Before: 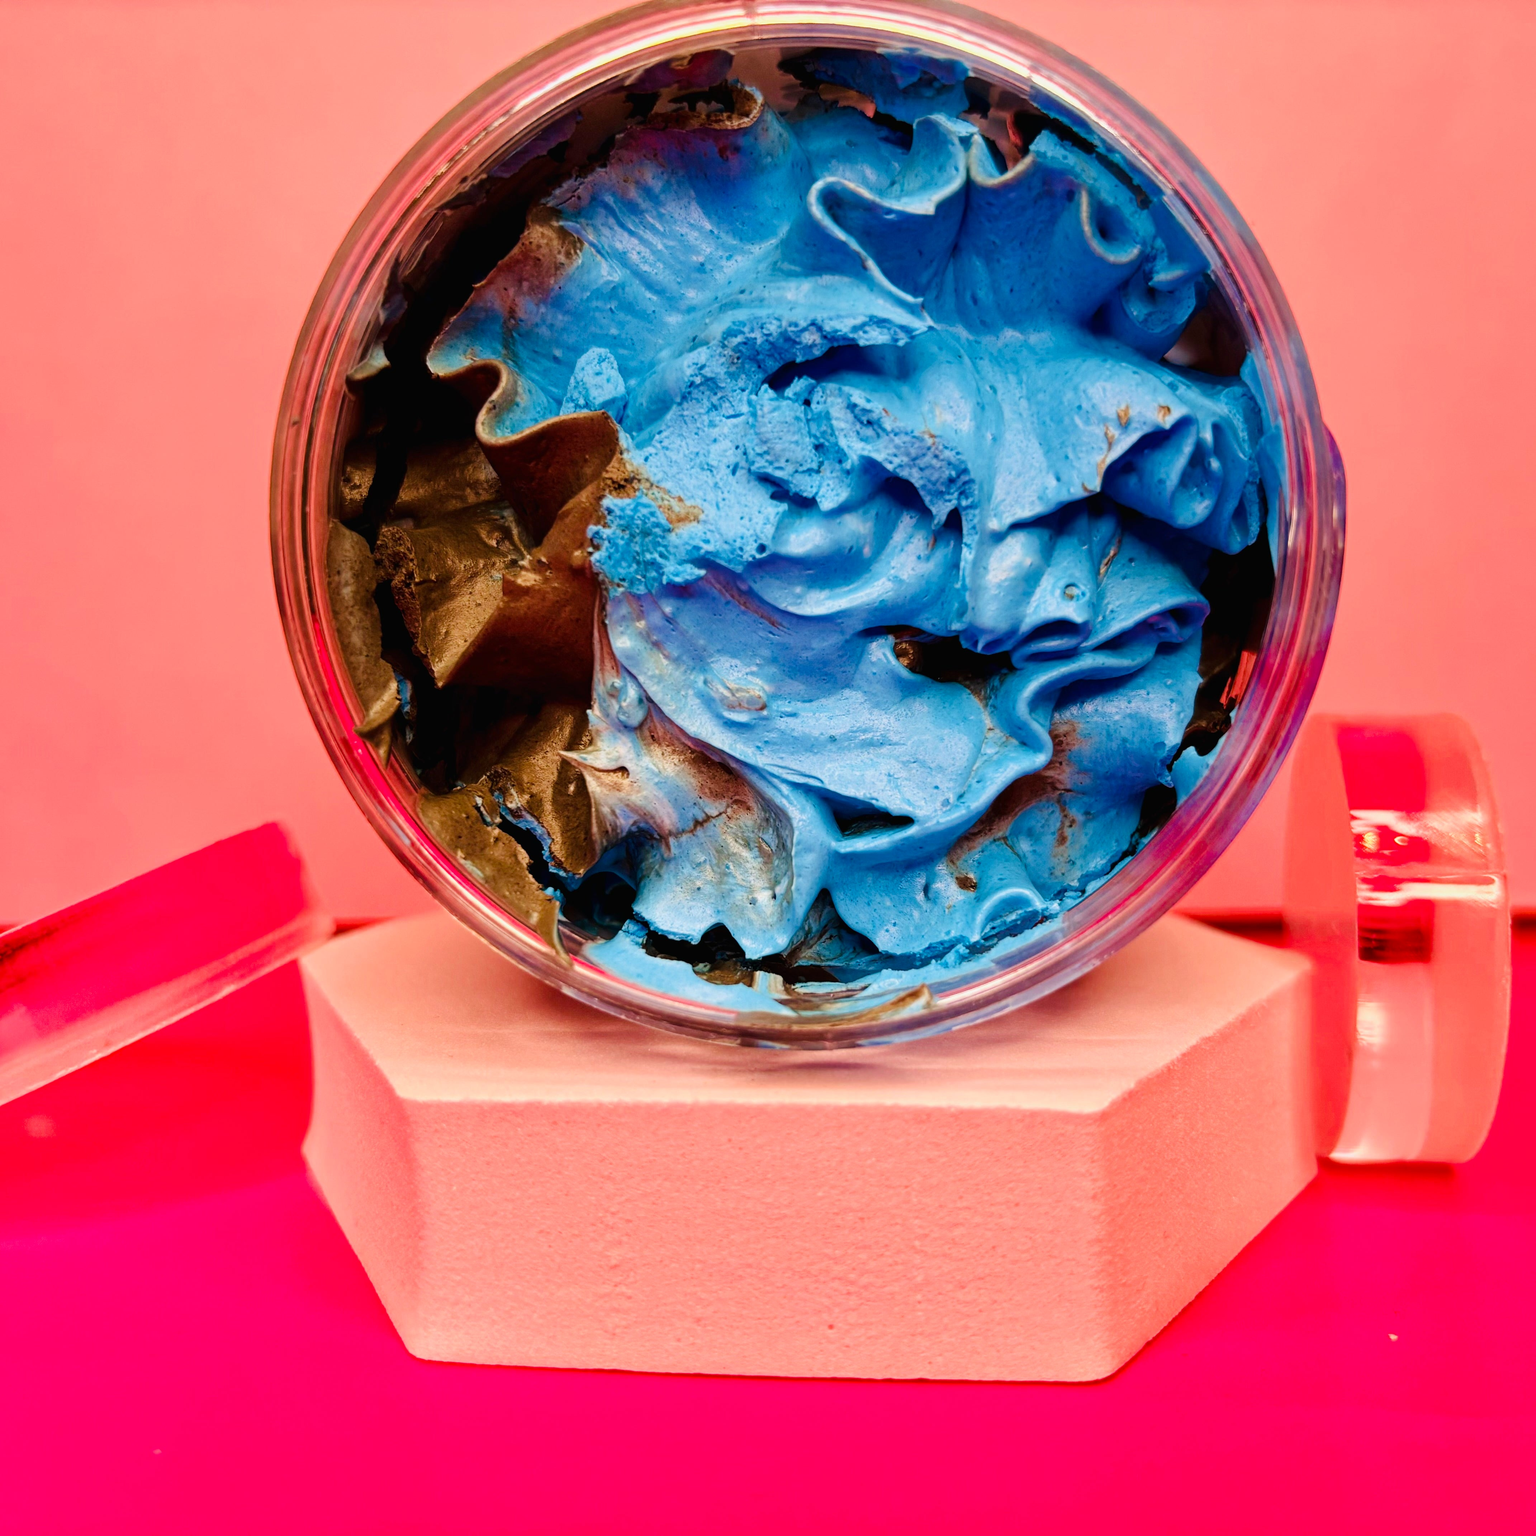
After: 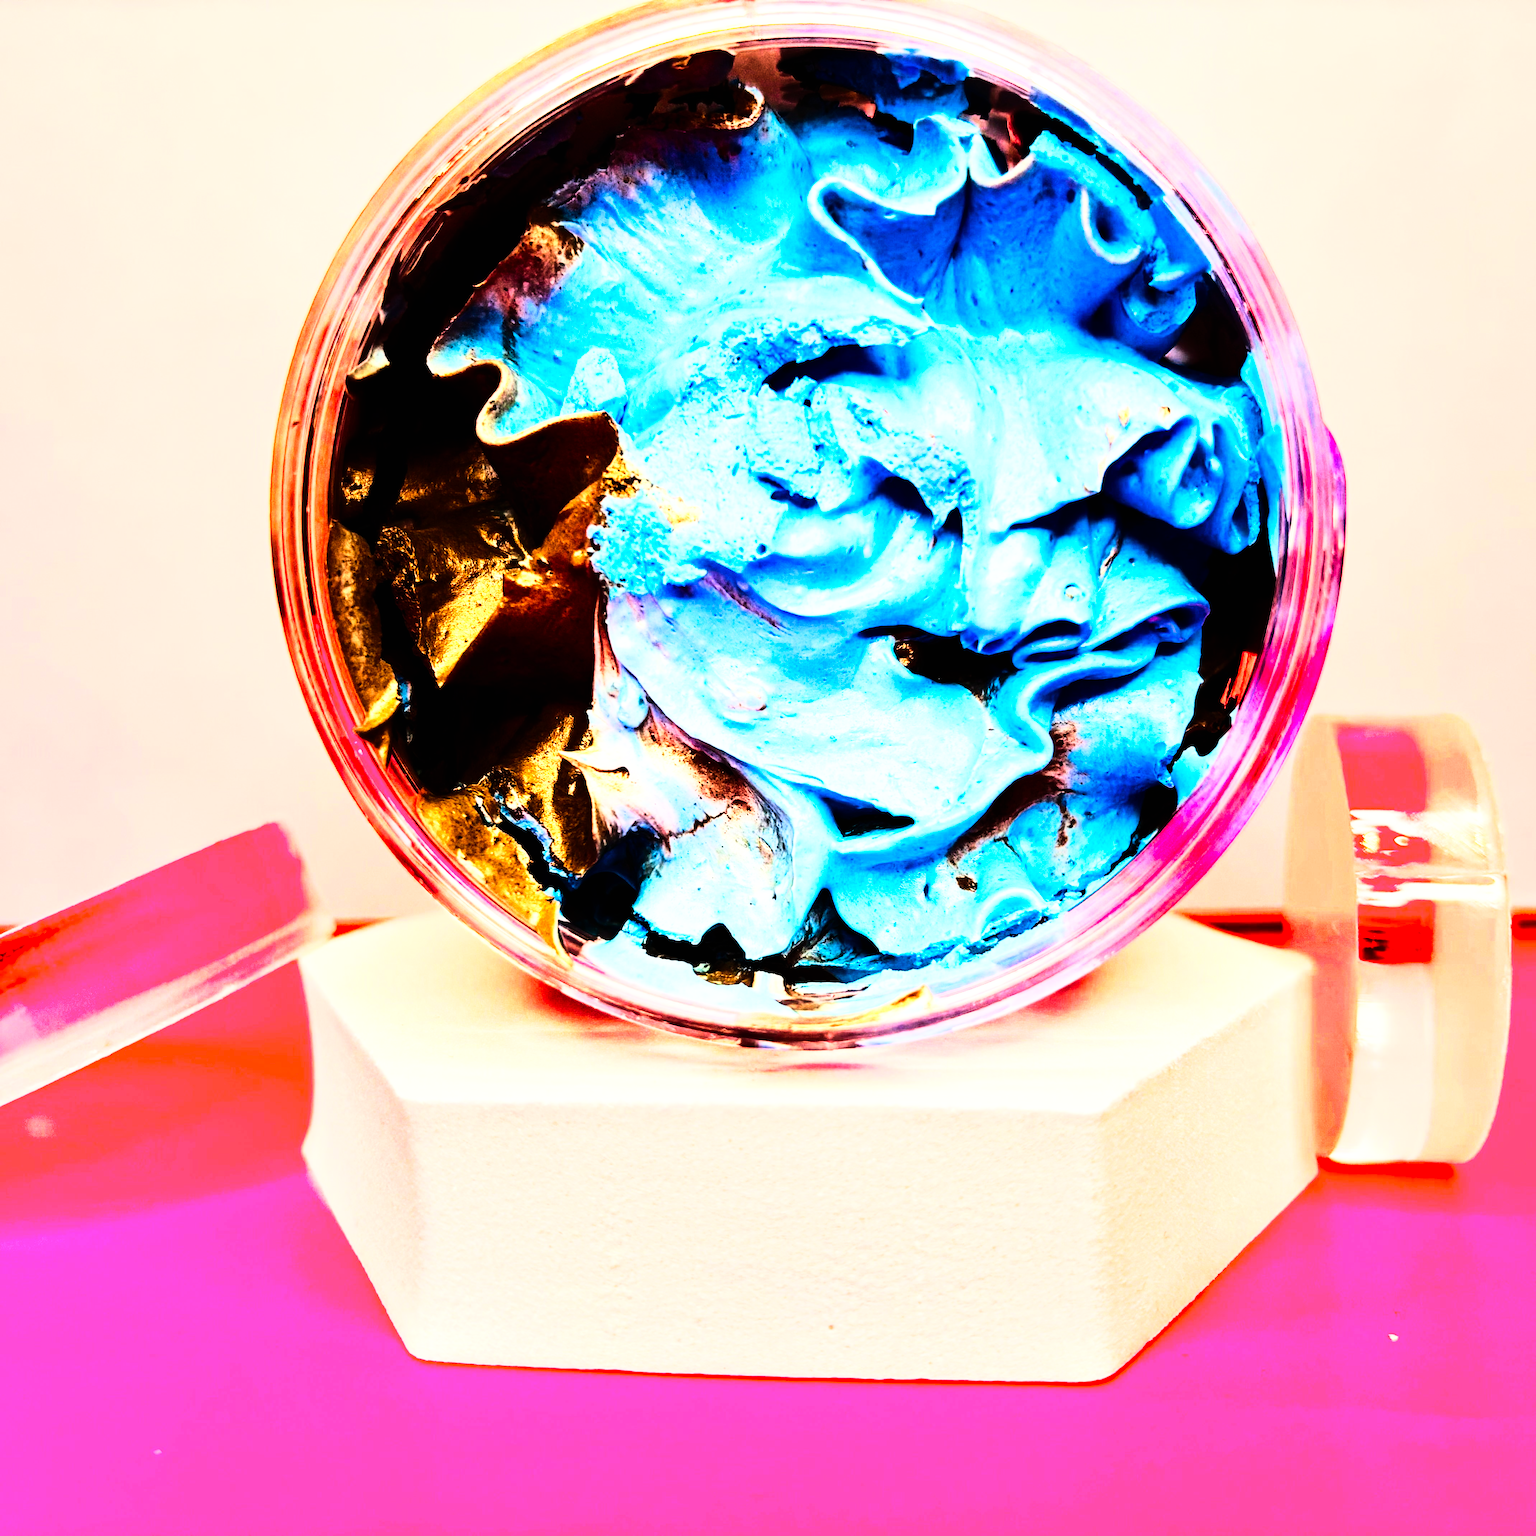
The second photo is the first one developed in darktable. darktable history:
base curve: curves: ch0 [(0, 0) (0.007, 0.004) (0.027, 0.03) (0.046, 0.07) (0.207, 0.54) (0.442, 0.872) (0.673, 0.972) (1, 1)], preserve colors none
tone curve: curves: ch0 [(0, 0) (0.003, 0.001) (0.011, 0.005) (0.025, 0.009) (0.044, 0.014) (0.069, 0.018) (0.1, 0.025) (0.136, 0.029) (0.177, 0.042) (0.224, 0.064) (0.277, 0.107) (0.335, 0.182) (0.399, 0.3) (0.468, 0.462) (0.543, 0.639) (0.623, 0.802) (0.709, 0.916) (0.801, 0.963) (0.898, 0.988) (1, 1)]
tone equalizer: on, module defaults
